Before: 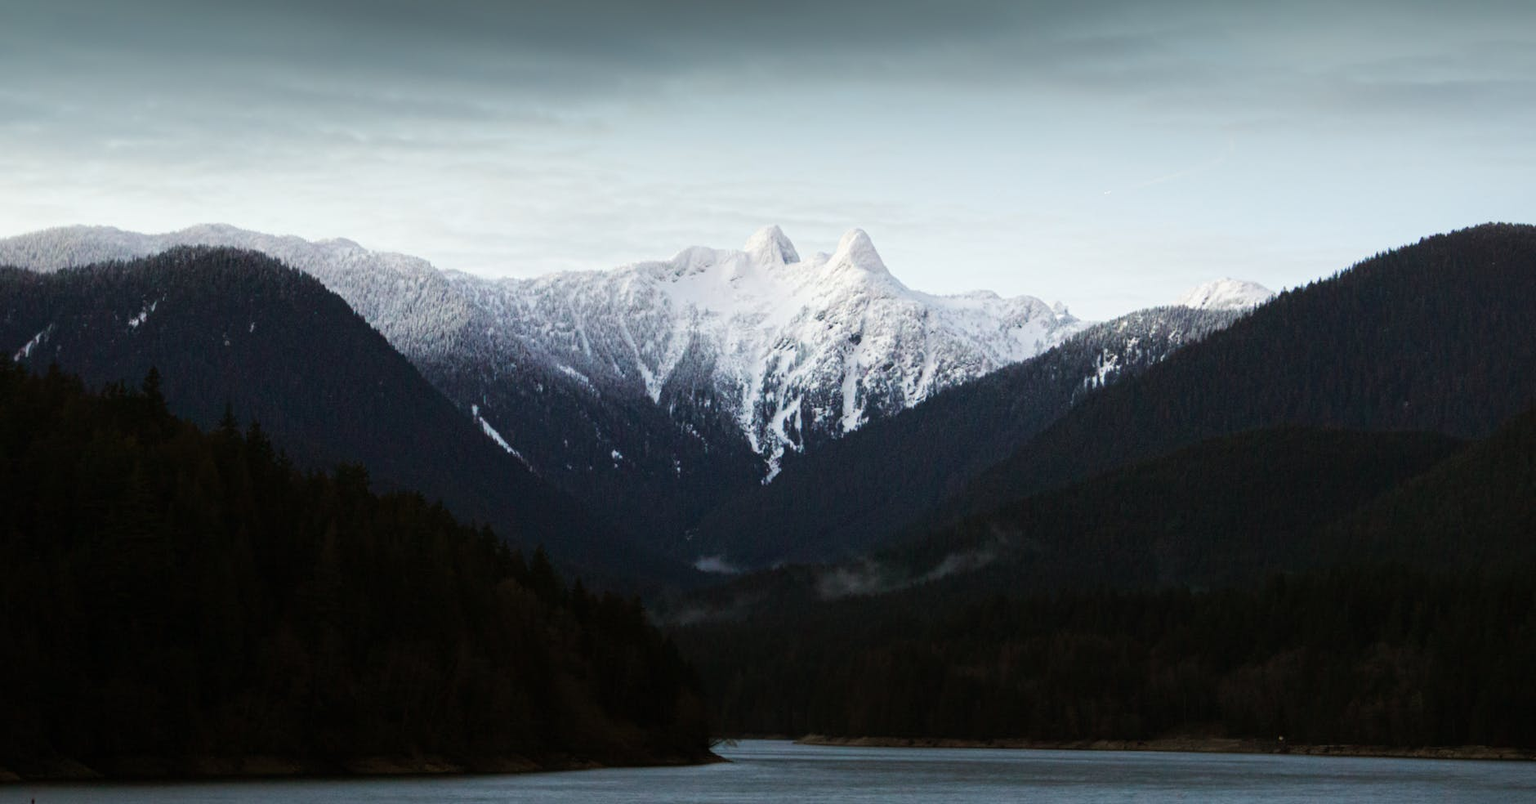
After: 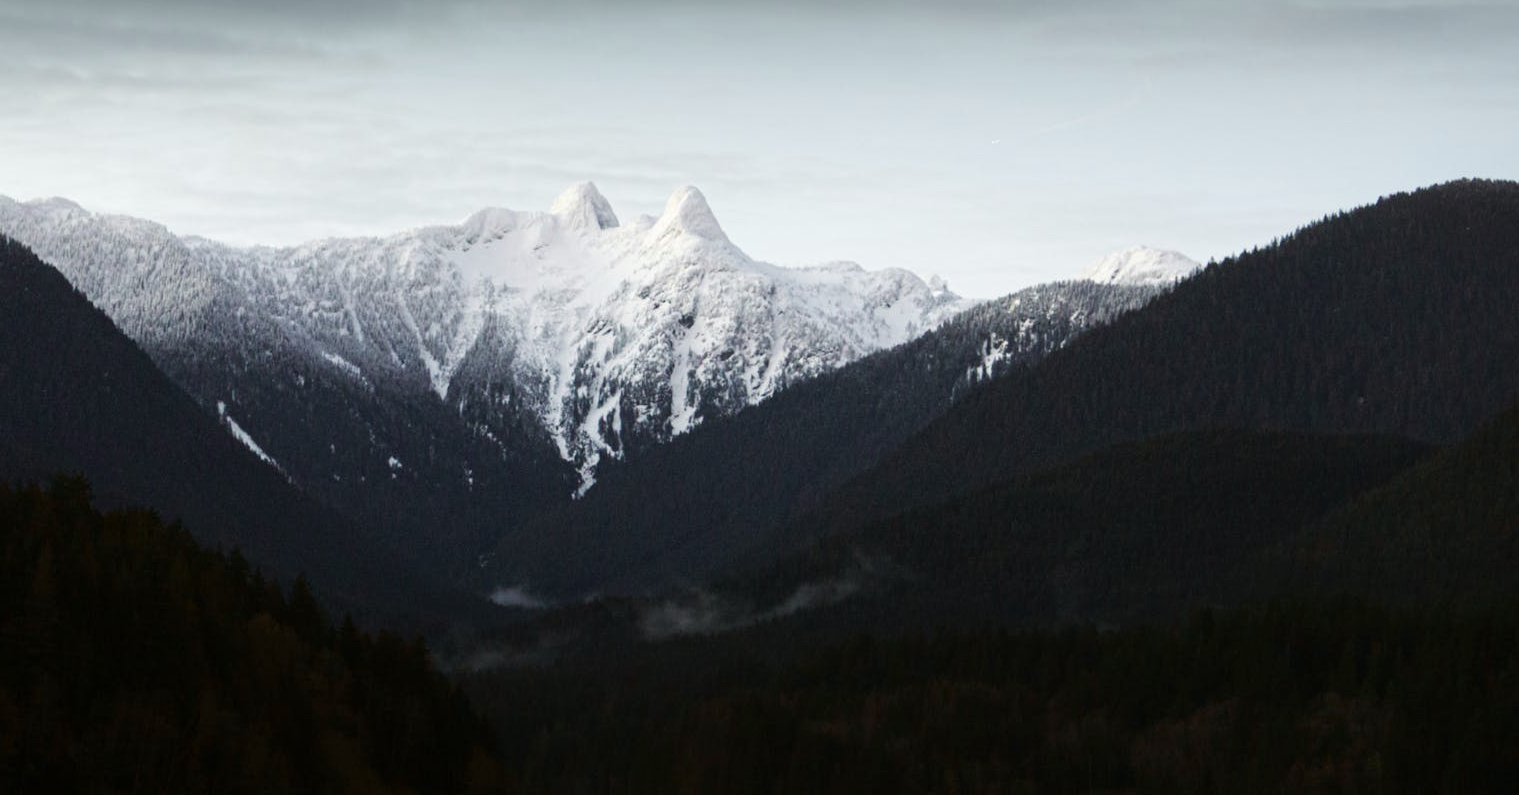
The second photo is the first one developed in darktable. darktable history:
color zones: curves: ch0 [(0, 0.511) (0.143, 0.531) (0.286, 0.56) (0.429, 0.5) (0.571, 0.5) (0.714, 0.5) (0.857, 0.5) (1, 0.5)]; ch1 [(0, 0.525) (0.143, 0.705) (0.286, 0.715) (0.429, 0.35) (0.571, 0.35) (0.714, 0.35) (0.857, 0.4) (1, 0.4)]; ch2 [(0, 0.572) (0.143, 0.512) (0.286, 0.473) (0.429, 0.45) (0.571, 0.5) (0.714, 0.5) (0.857, 0.518) (1, 0.518)]
rotate and perspective: automatic cropping off
crop: left 19.159%, top 9.58%, bottom 9.58%
